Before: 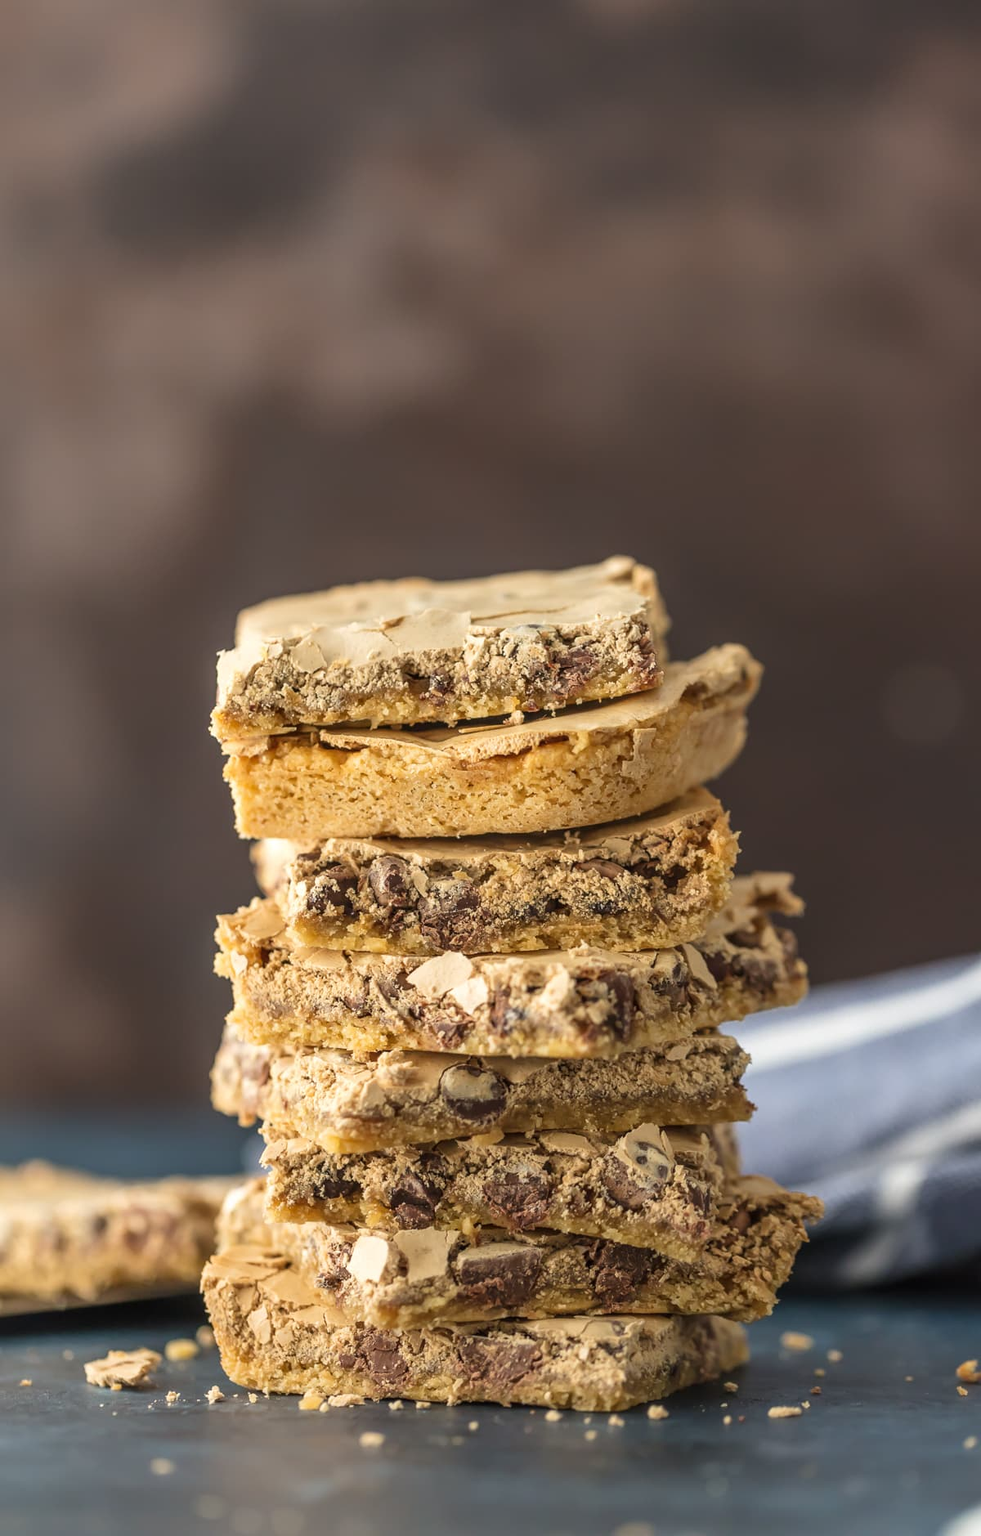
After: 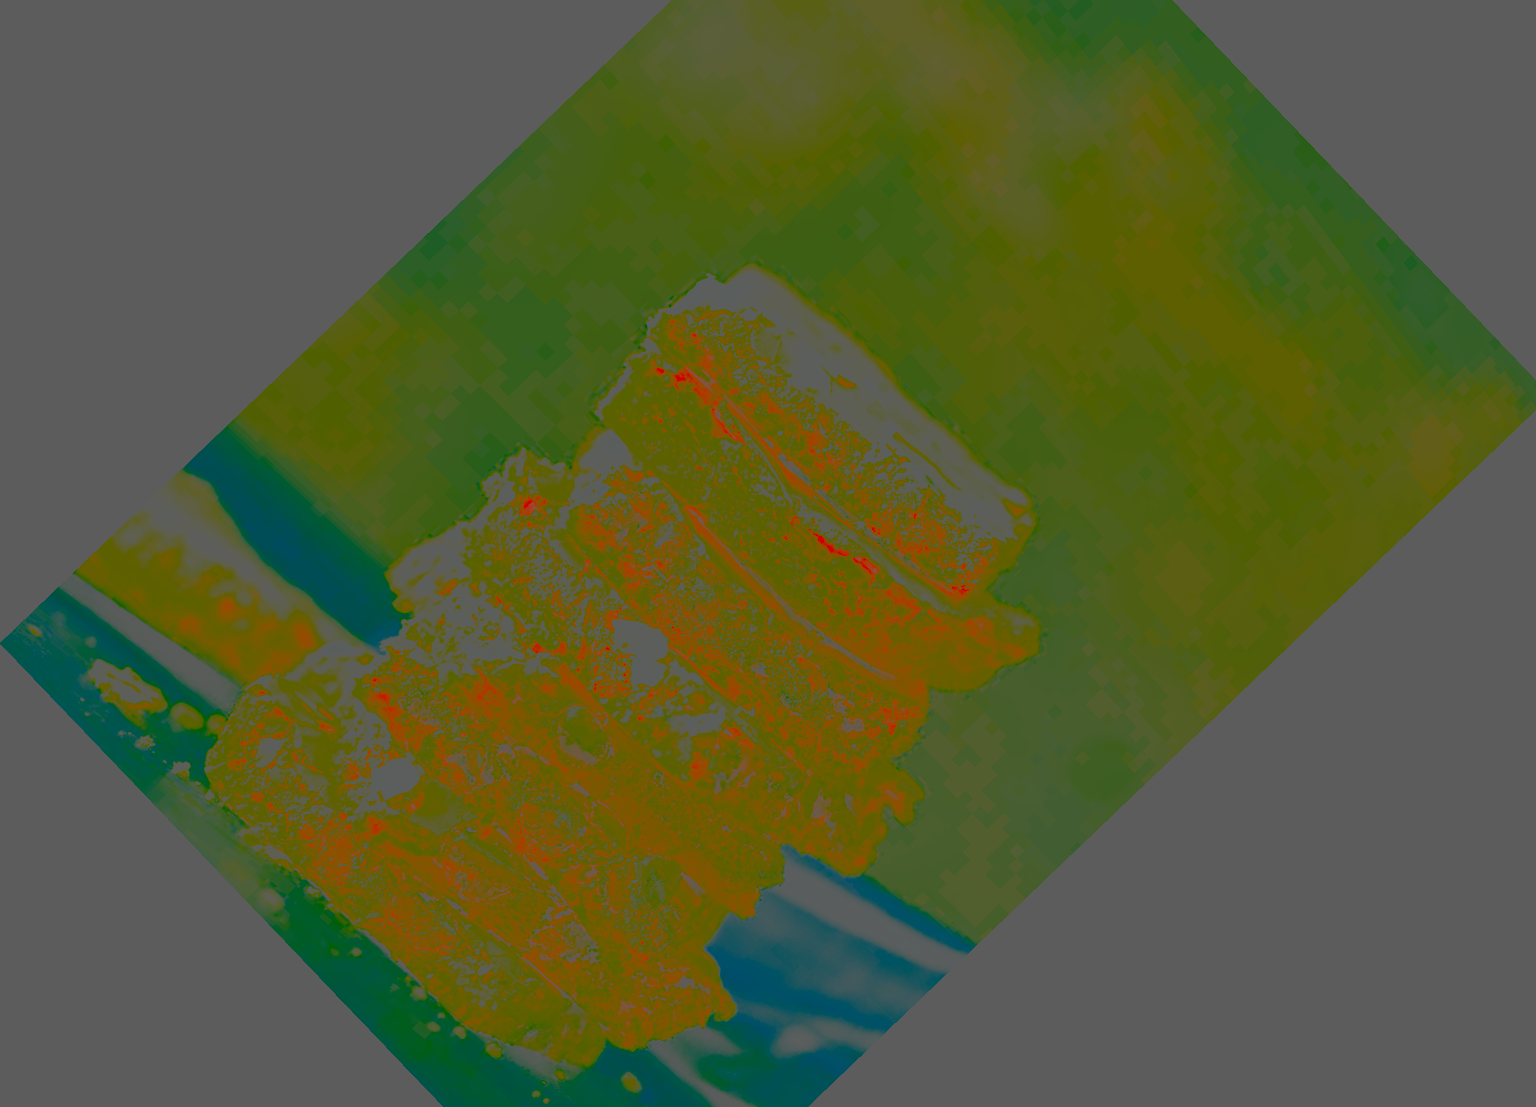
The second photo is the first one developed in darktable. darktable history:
color balance rgb: shadows lift › chroma 11.71%, shadows lift › hue 133.46°, highlights gain › chroma 4%, highlights gain › hue 200.2°, perceptual saturation grading › global saturation 18.05%
exposure: black level correction 0.001, exposure 0.014 EV, compensate highlight preservation false
rotate and perspective: rotation -0.013°, lens shift (vertical) -0.027, lens shift (horizontal) 0.178, crop left 0.016, crop right 0.989, crop top 0.082, crop bottom 0.918
tone equalizer: -8 EV -0.417 EV, -7 EV -0.389 EV, -6 EV -0.333 EV, -5 EV -0.222 EV, -3 EV 0.222 EV, -2 EV 0.333 EV, -1 EV 0.389 EV, +0 EV 0.417 EV, edges refinement/feathering 500, mask exposure compensation -1.57 EV, preserve details no
base curve: curves: ch0 [(0, 0) (0.007, 0.004) (0.027, 0.03) (0.046, 0.07) (0.207, 0.54) (0.442, 0.872) (0.673, 0.972) (1, 1)], preserve colors none
contrast brightness saturation: contrast -0.99, brightness -0.17, saturation 0.75
crop and rotate: angle -46.26°, top 16.234%, right 0.912%, bottom 11.704%
color zones: curves: ch0 [(0.25, 0.5) (0.636, 0.25) (0.75, 0.5)]
